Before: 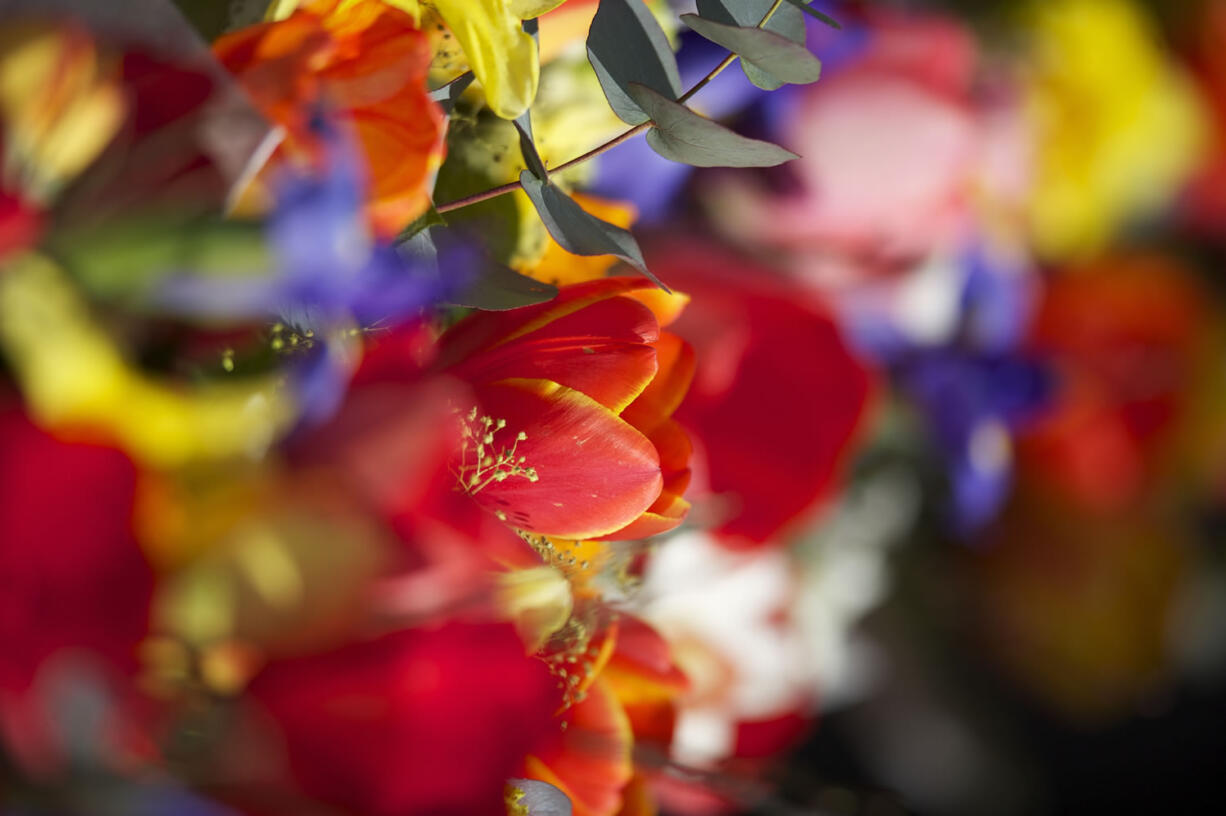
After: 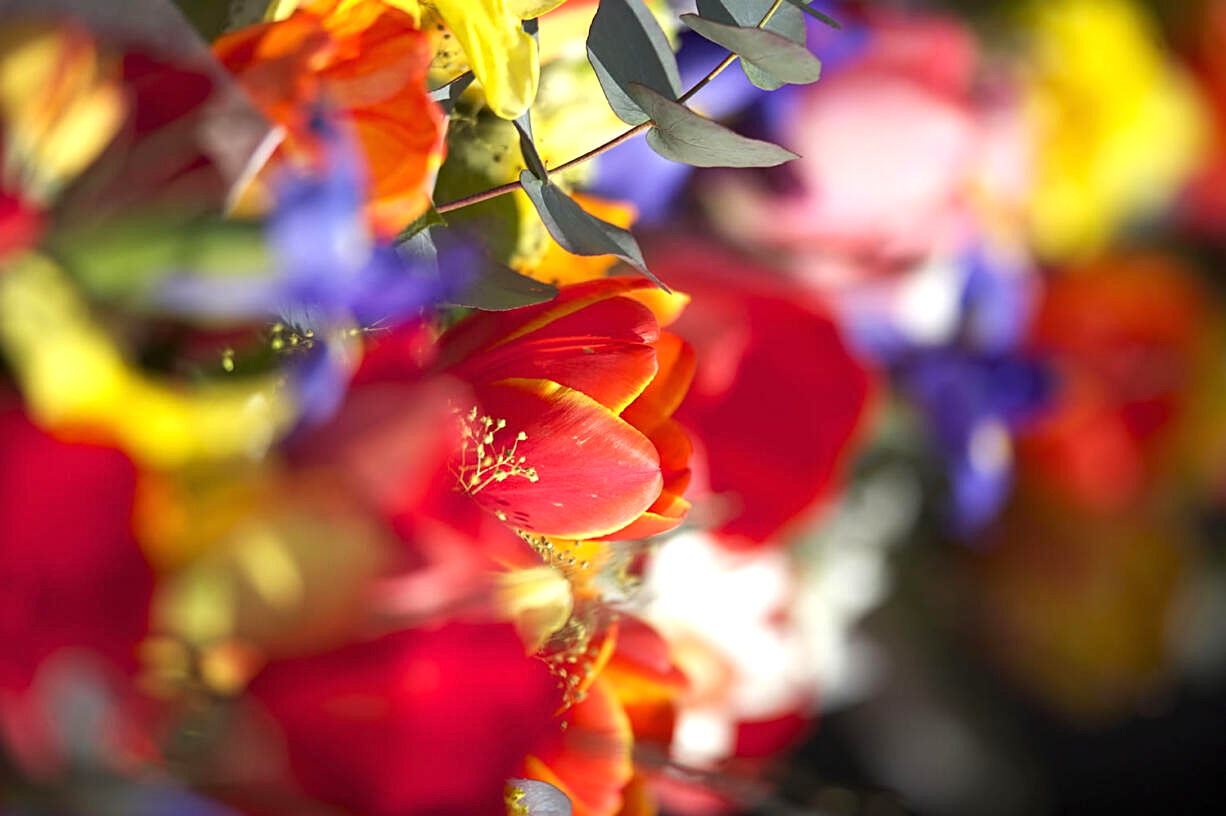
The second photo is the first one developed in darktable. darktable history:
sharpen: radius 2.14, amount 0.387, threshold 0.209
exposure: exposure 0.646 EV, compensate highlight preservation false
